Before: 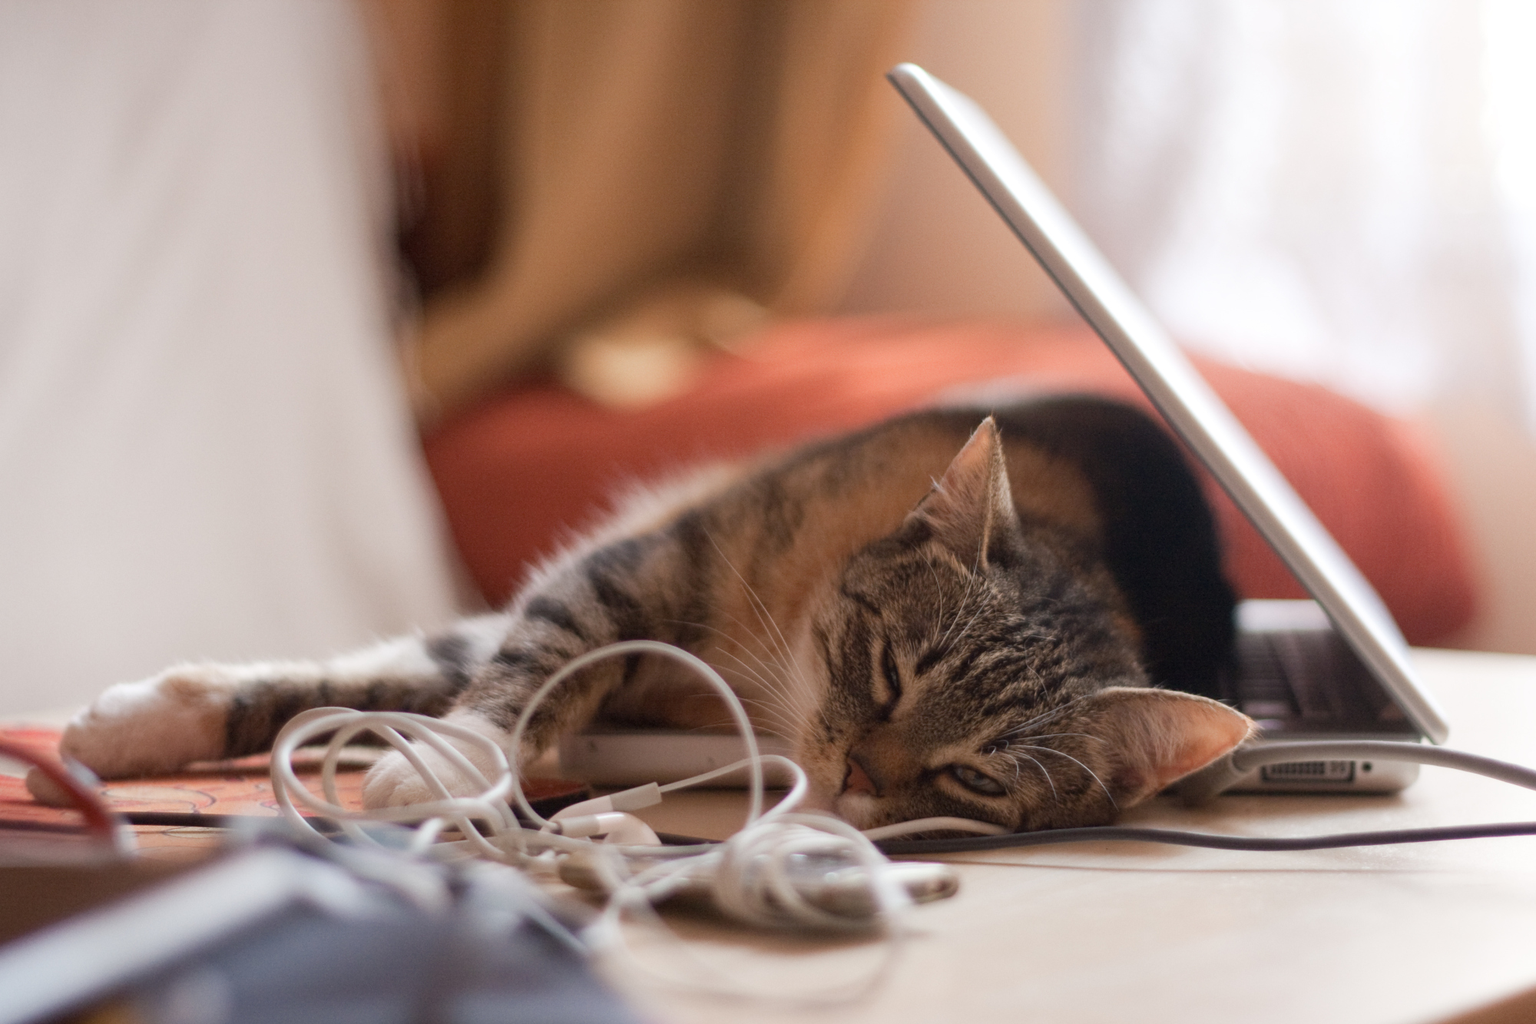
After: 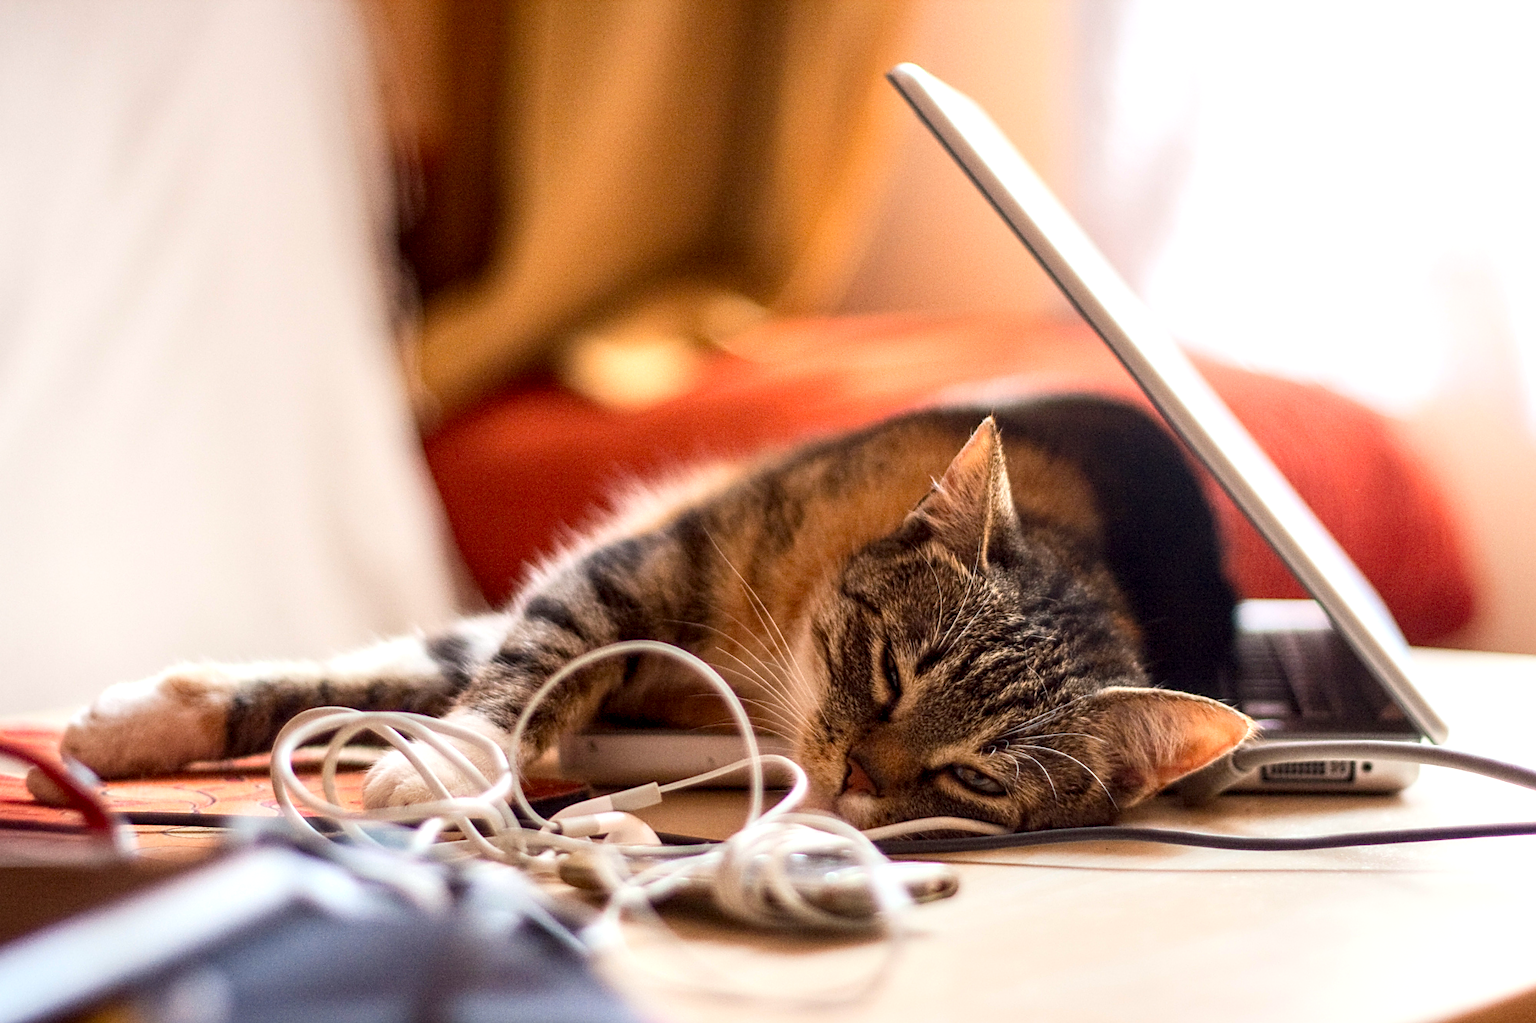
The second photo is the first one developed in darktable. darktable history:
sharpen: on, module defaults
color correction: highlights a* -2.68, highlights b* 2.57
color balance: lift [1, 1.001, 0.999, 1.001], gamma [1, 1.004, 1.007, 0.993], gain [1, 0.991, 0.987, 1.013], contrast 10%, output saturation 120%
contrast brightness saturation: contrast 0.2, brightness 0.16, saturation 0.22
local contrast: detail 150%
